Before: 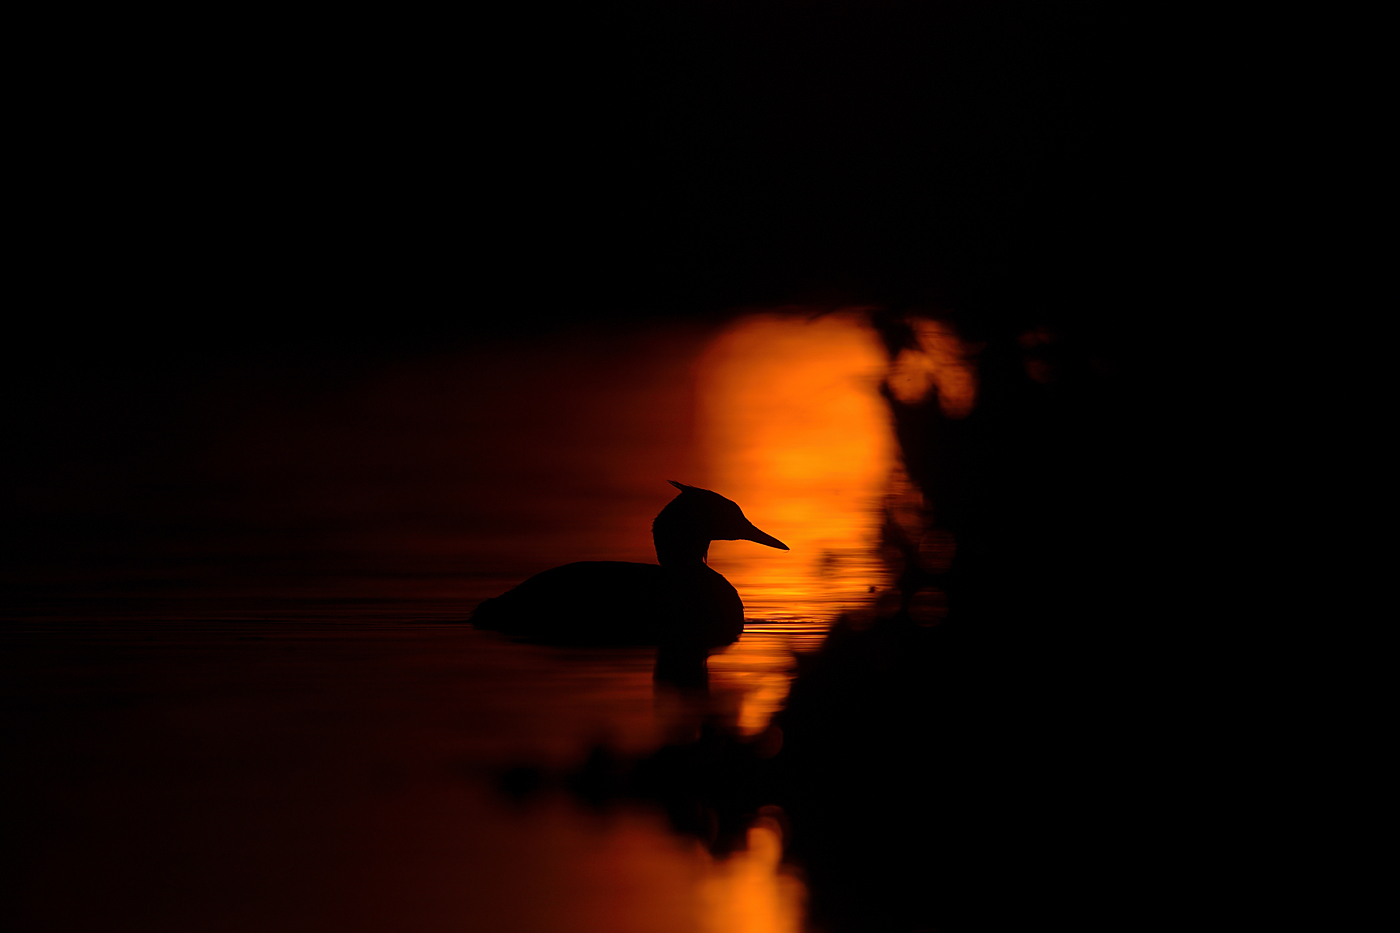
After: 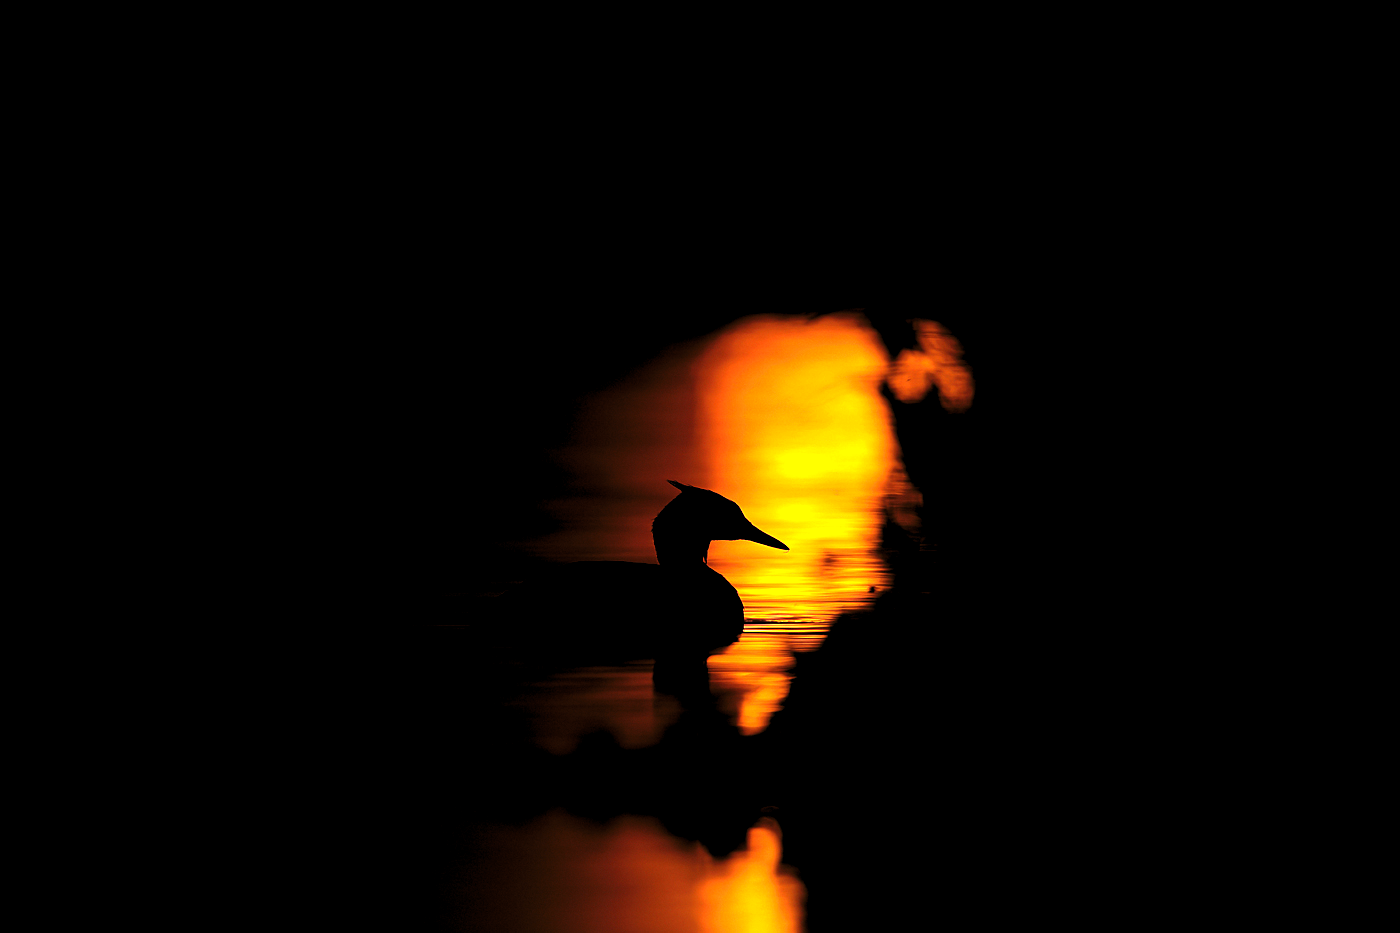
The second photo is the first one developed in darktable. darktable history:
levels: levels [0.129, 0.519, 0.867]
exposure: black level correction 0, exposure 1.294 EV, compensate highlight preservation false
